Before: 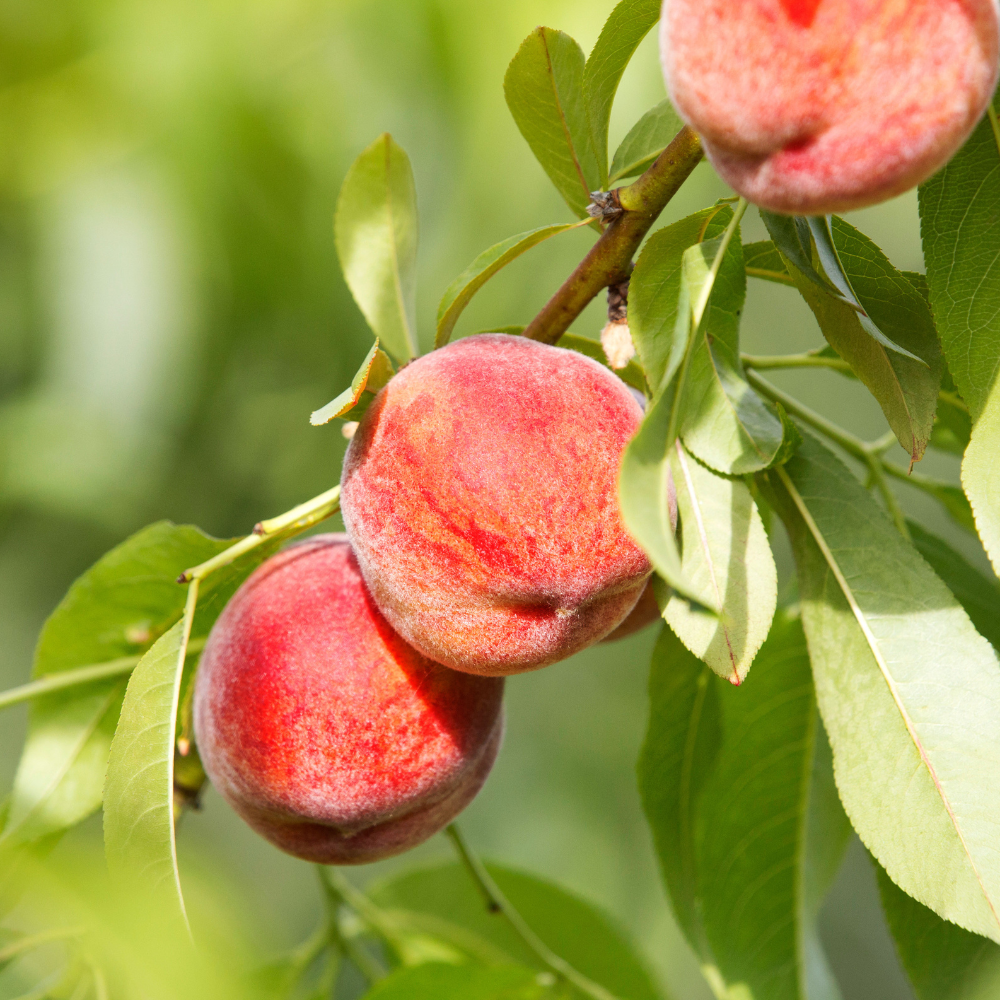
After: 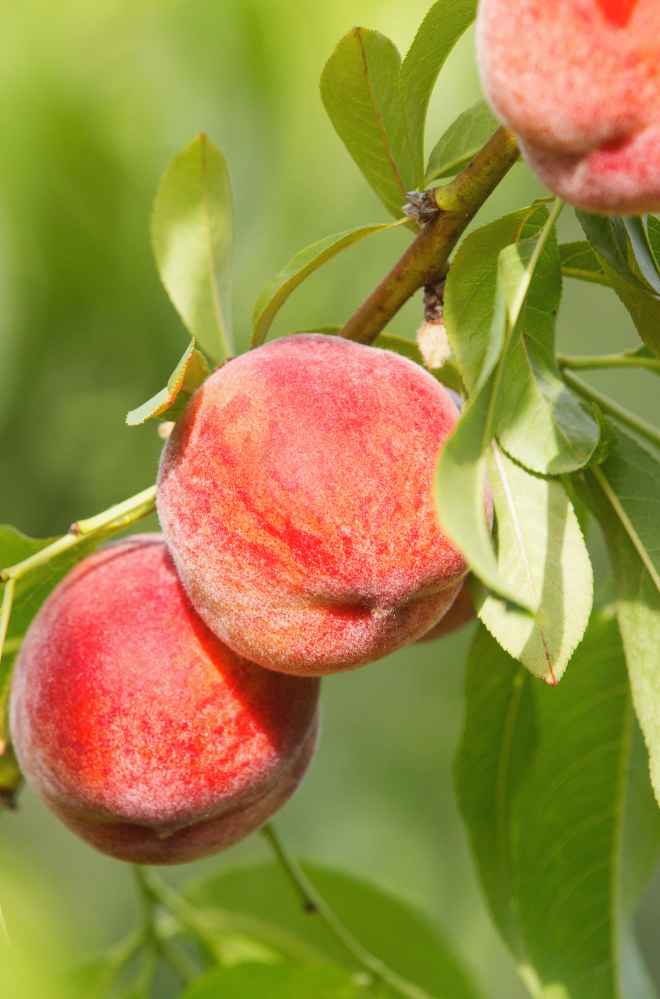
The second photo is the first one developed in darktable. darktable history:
contrast equalizer: octaves 7, y [[0.6 ×6], [0.55 ×6], [0 ×6], [0 ×6], [0 ×6]], mix -0.3
local contrast: mode bilateral grid, contrast 20, coarseness 50, detail 102%, midtone range 0.2
crop and rotate: left 18.442%, right 15.508%
